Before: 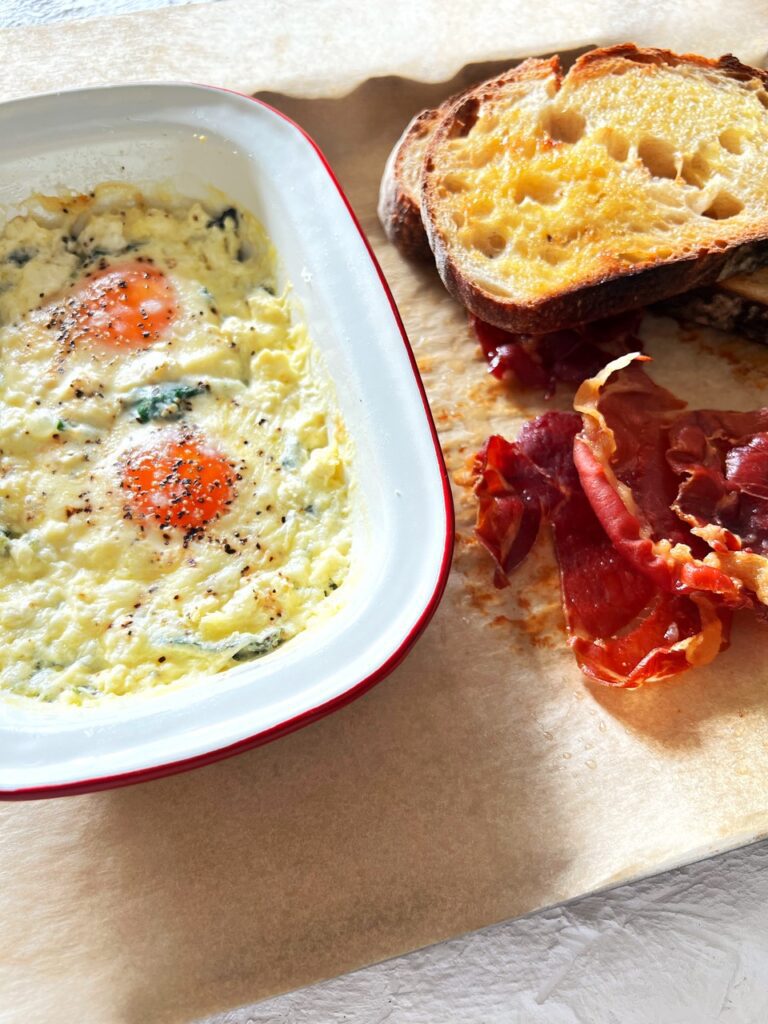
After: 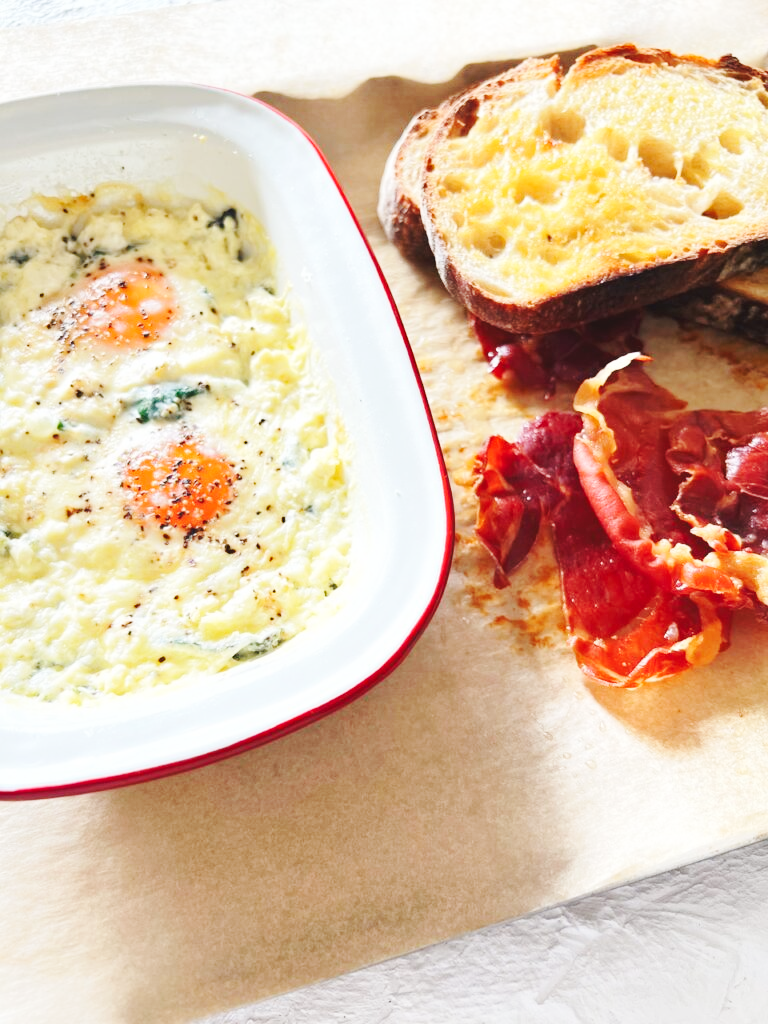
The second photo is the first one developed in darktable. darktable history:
haze removal: strength 0.1, compatibility mode true, adaptive false
base curve: curves: ch0 [(0, 0.007) (0.028, 0.063) (0.121, 0.311) (0.46, 0.743) (0.859, 0.957) (1, 1)], preserve colors none
